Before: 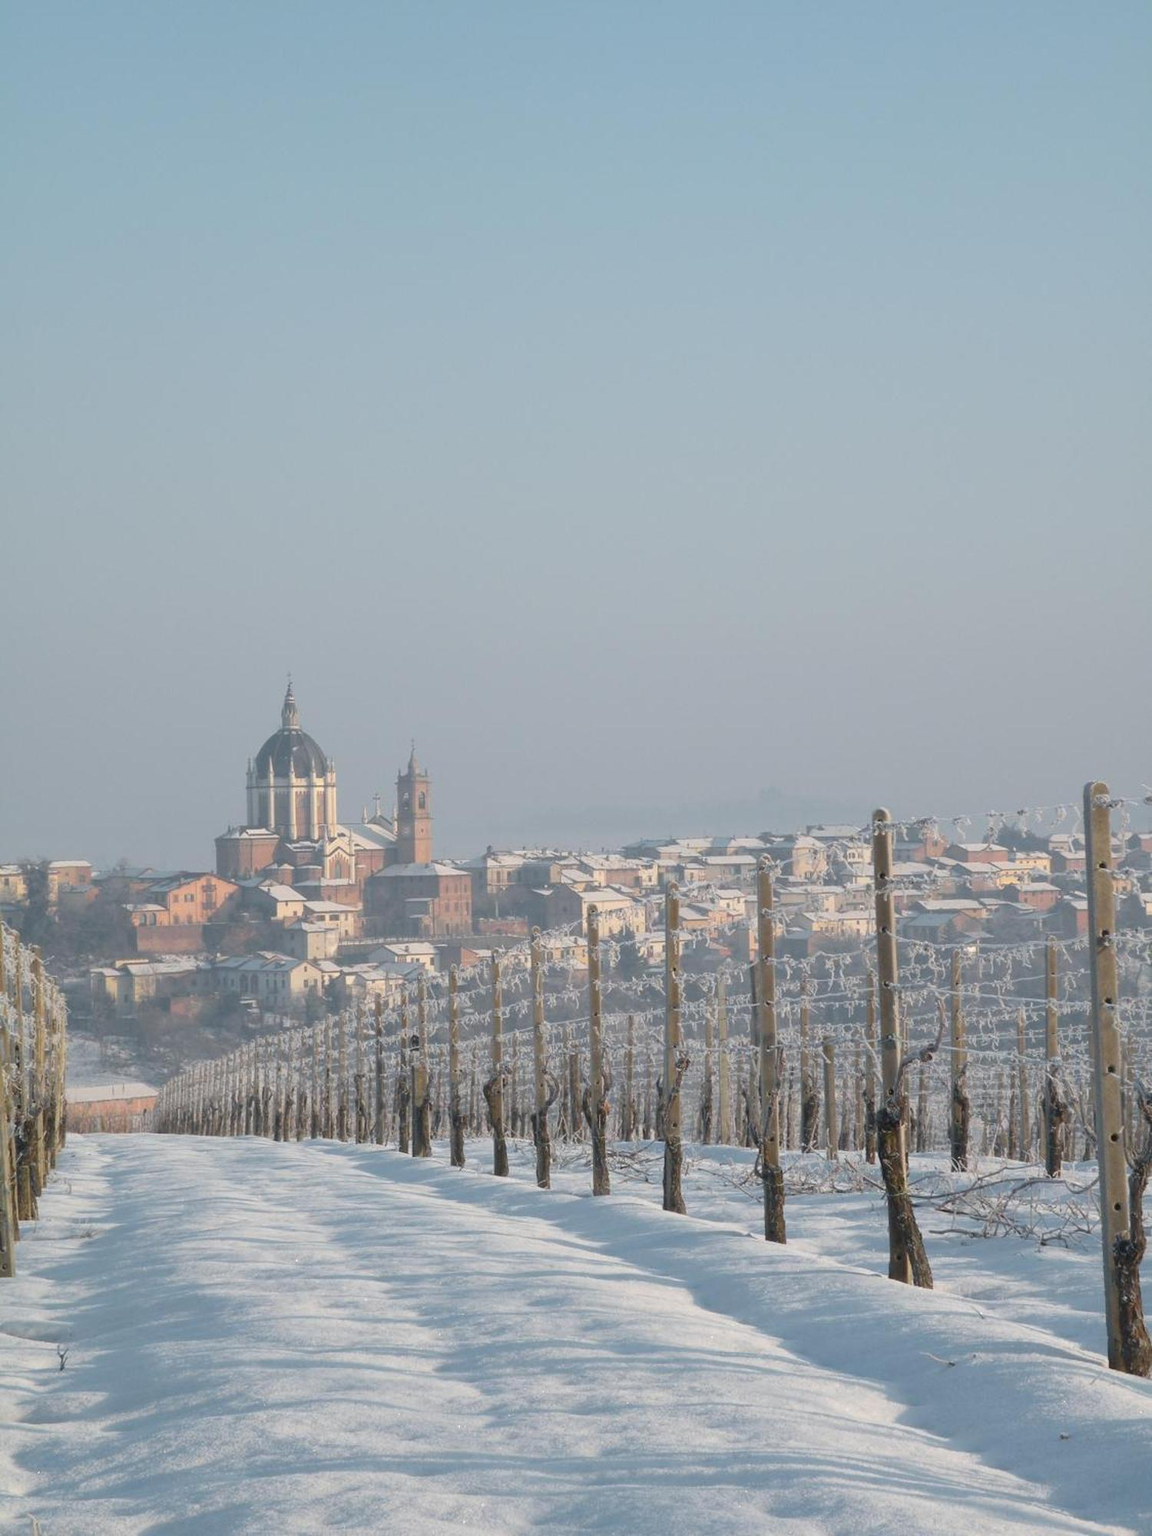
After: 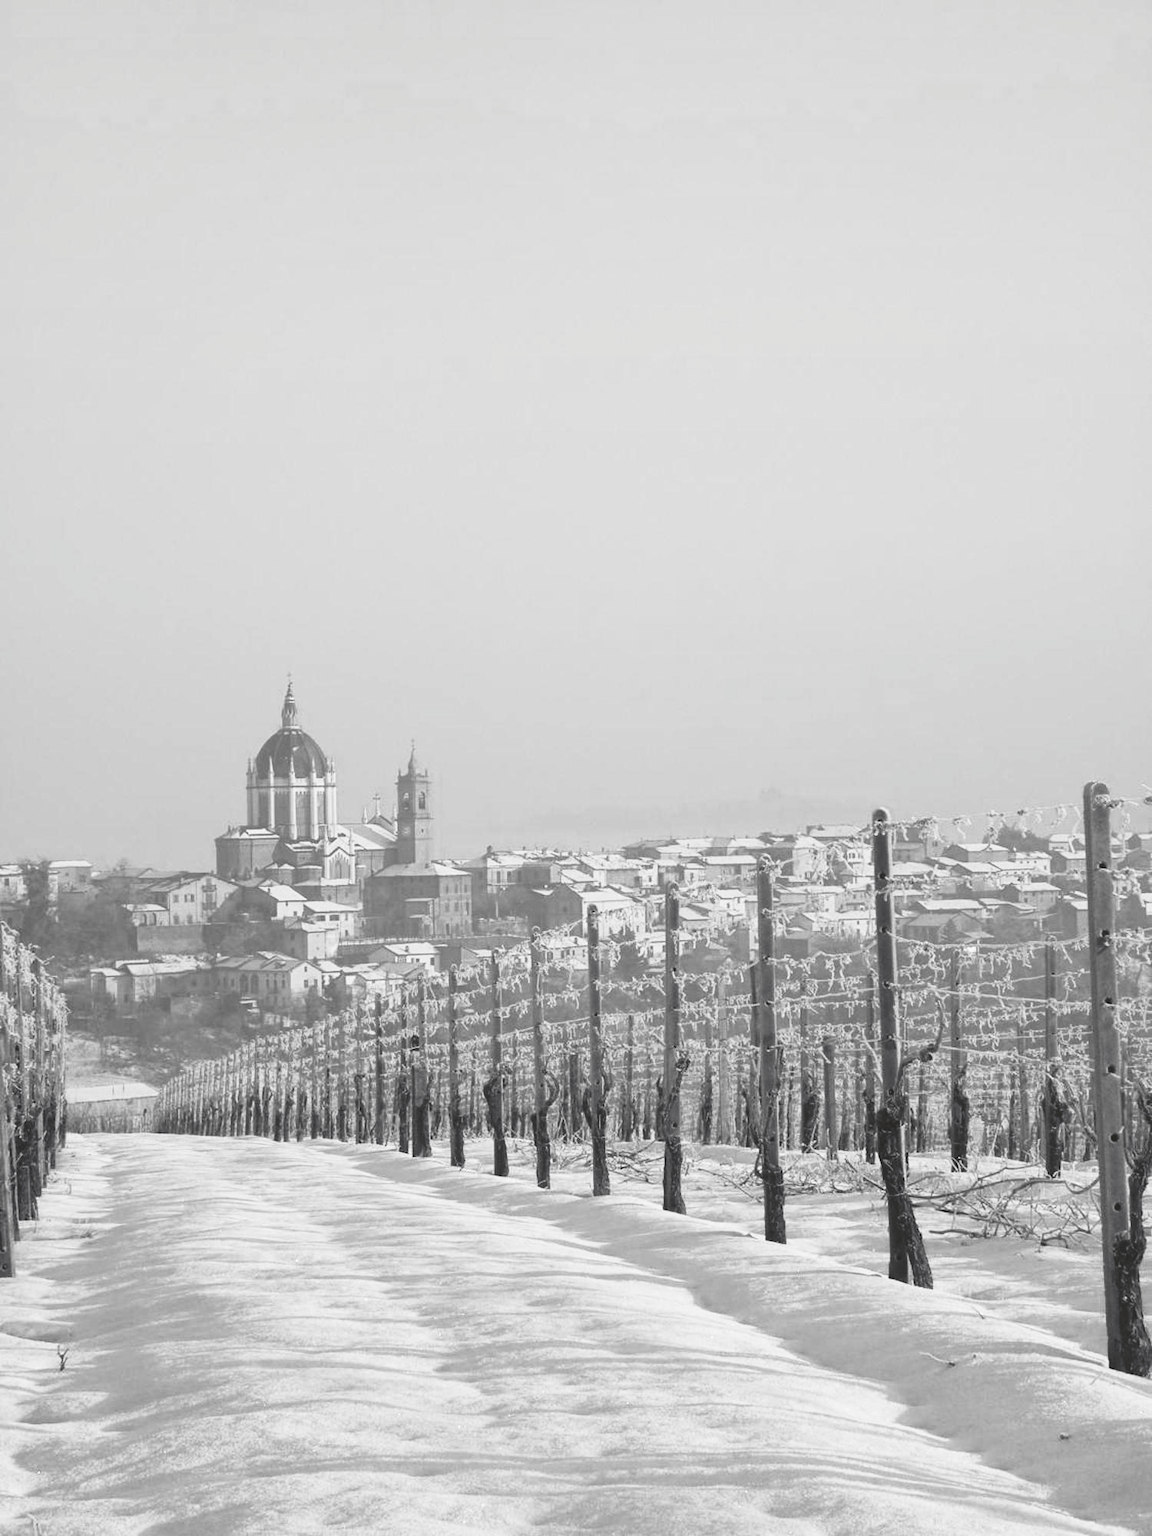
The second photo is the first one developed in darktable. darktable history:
tone curve: curves: ch0 [(0, 0) (0.003, 0.142) (0.011, 0.142) (0.025, 0.147) (0.044, 0.147) (0.069, 0.152) (0.1, 0.16) (0.136, 0.172) (0.177, 0.193) (0.224, 0.221) (0.277, 0.264) (0.335, 0.322) (0.399, 0.399) (0.468, 0.49) (0.543, 0.593) (0.623, 0.723) (0.709, 0.841) (0.801, 0.925) (0.898, 0.976) (1, 1)], preserve colors none
color look up table: target L [91.64, 83.84, 84.56, 76.98, 74.42, 67.99, 40.18, 42.1, 49.9, 19.87, 18, 5.464, 200.09, 72.58, 71.71, 78.43, 62.97, 64.99, 68.99, 55.54, 47.24, 41.28, 21.25, 5.464, 94.45, 82.41, 84.56, 70.23, 81.69, 67.24, 74.78, 84.56, 45.63, 58.64, 45.36, 44, 30.59, 45.63, 24.87, 5.464, 1.645, 98.62, 83.84, 83.12, 67.24, 52.27, 75.88, 59.41, 35.3], target a [-0.1, -0.003, -0.003, 0, 0, 0.001 ×4, -0.001, -0.001, -0.458, 0, 0, 0.001, 0, 0.001 ×6, 0, -0.458, -0.1, -0.002, -0.003, 0.001, -0.003, 0.001, 0, -0.003, 0.001 ×4, 0, 0.001, 0, -0.458, -0.153, -0.288, -0.003, -0.001, 0.001, 0.001, -0.001, 0.001, 0], target b [1.238, 0.027, 0.026, 0.003, 0.003, -0.004 ×4, 0.008, 0.008, 5.644, 0, 0.003, -0.004, 0.003, -0.004 ×6, 0, 5.644, 1.23, 0.026, 0.026, -0.004, 0.026, -0.004, 0.003, 0.026, -0.004 ×4, -0.001, -0.004, 0, 5.644, 1.891, 3.612, 0.027, 0.003, -0.004, -0.004, 0.004, -0.007, -0.001], num patches 49
